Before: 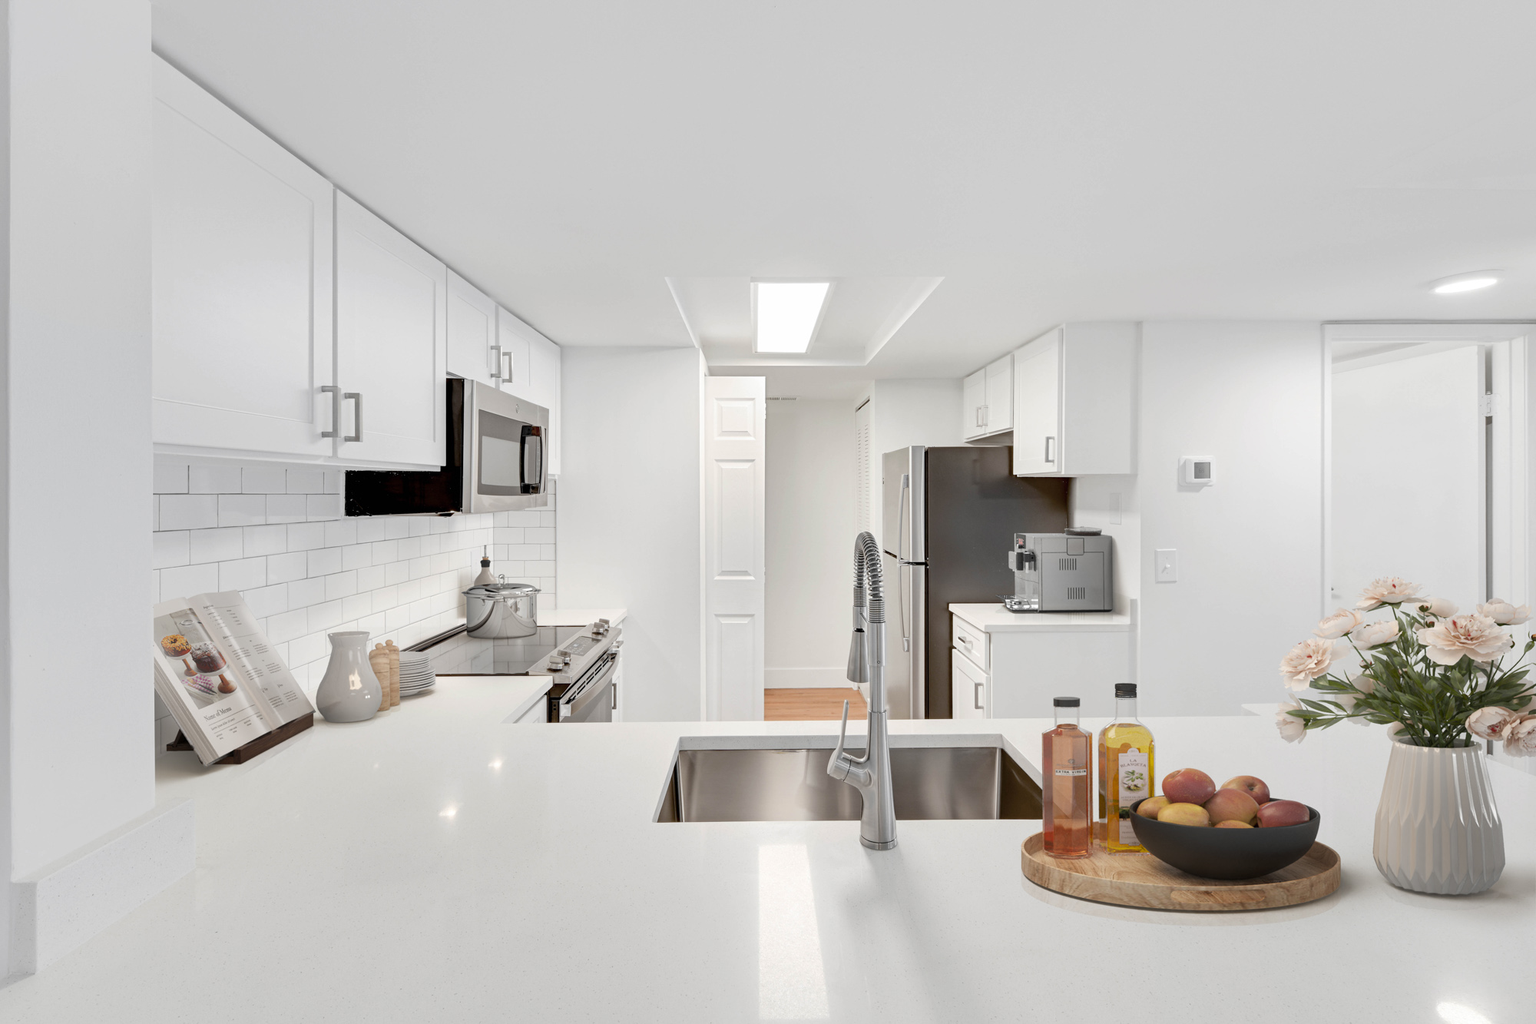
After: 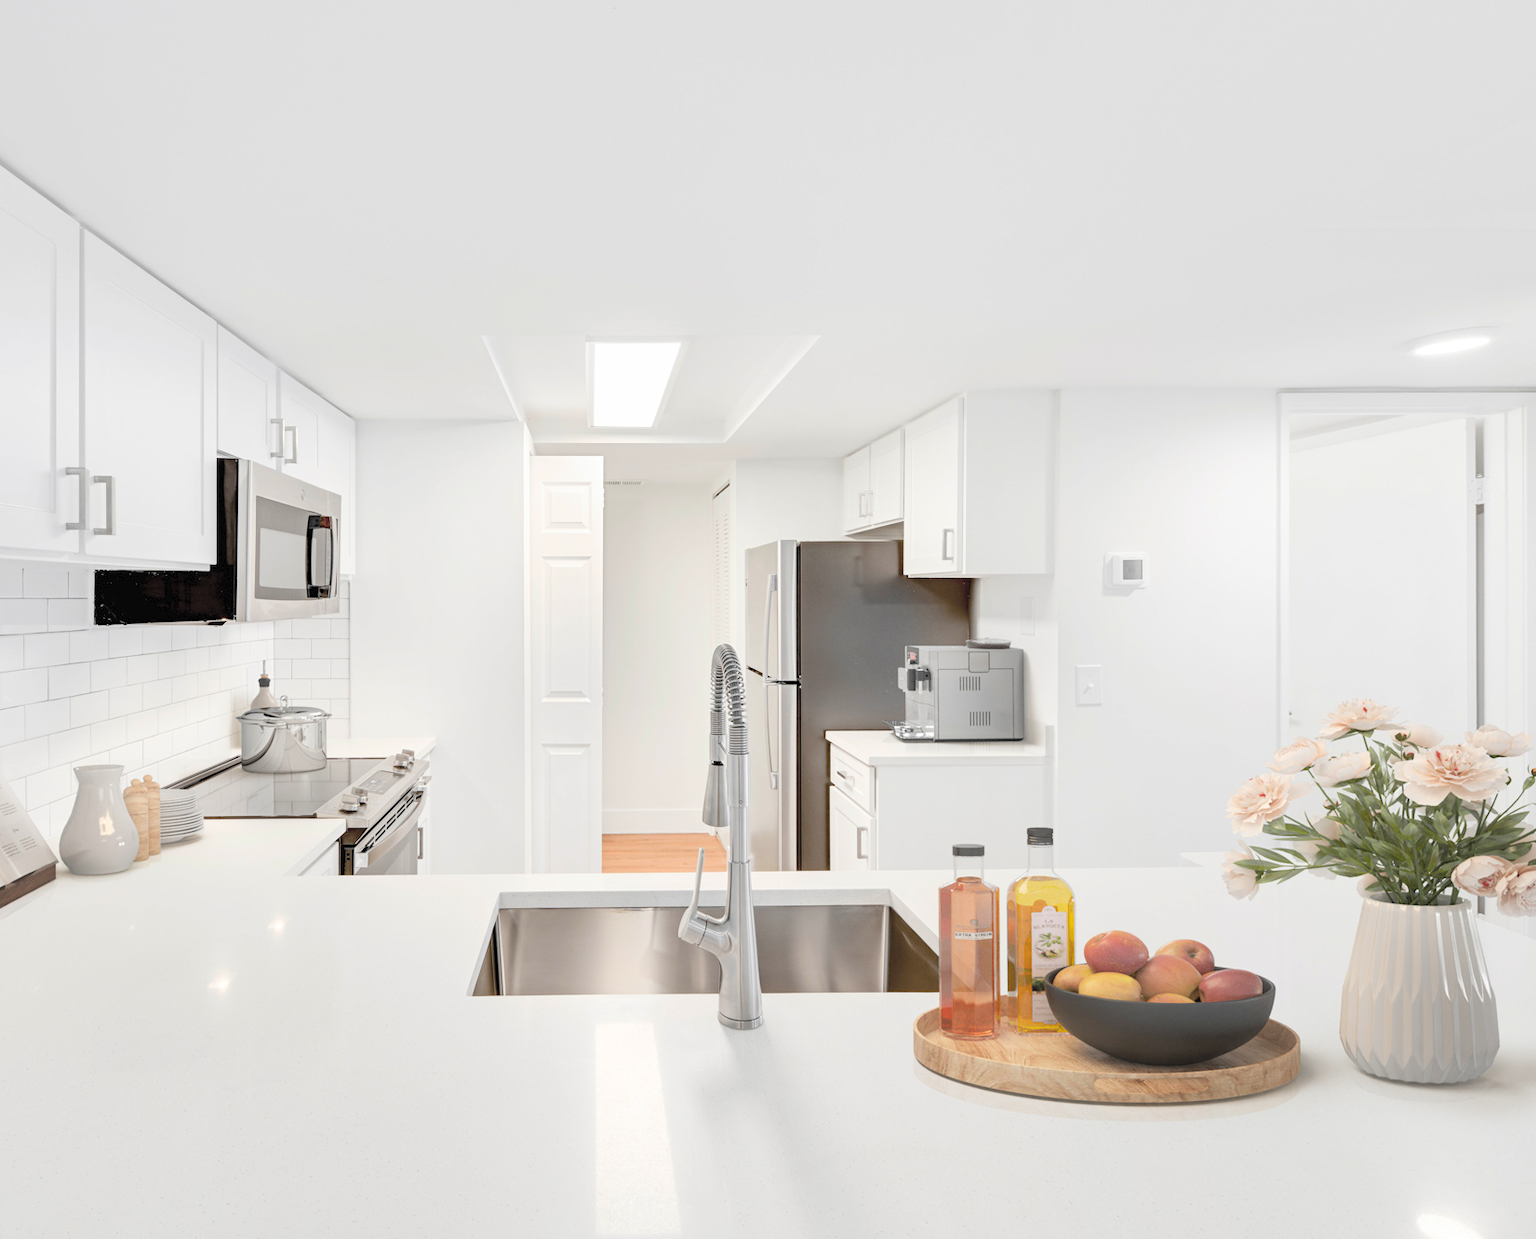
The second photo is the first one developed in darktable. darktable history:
contrast brightness saturation: contrast 0.099, brightness 0.304, saturation 0.135
crop: left 17.444%, bottom 0.025%
